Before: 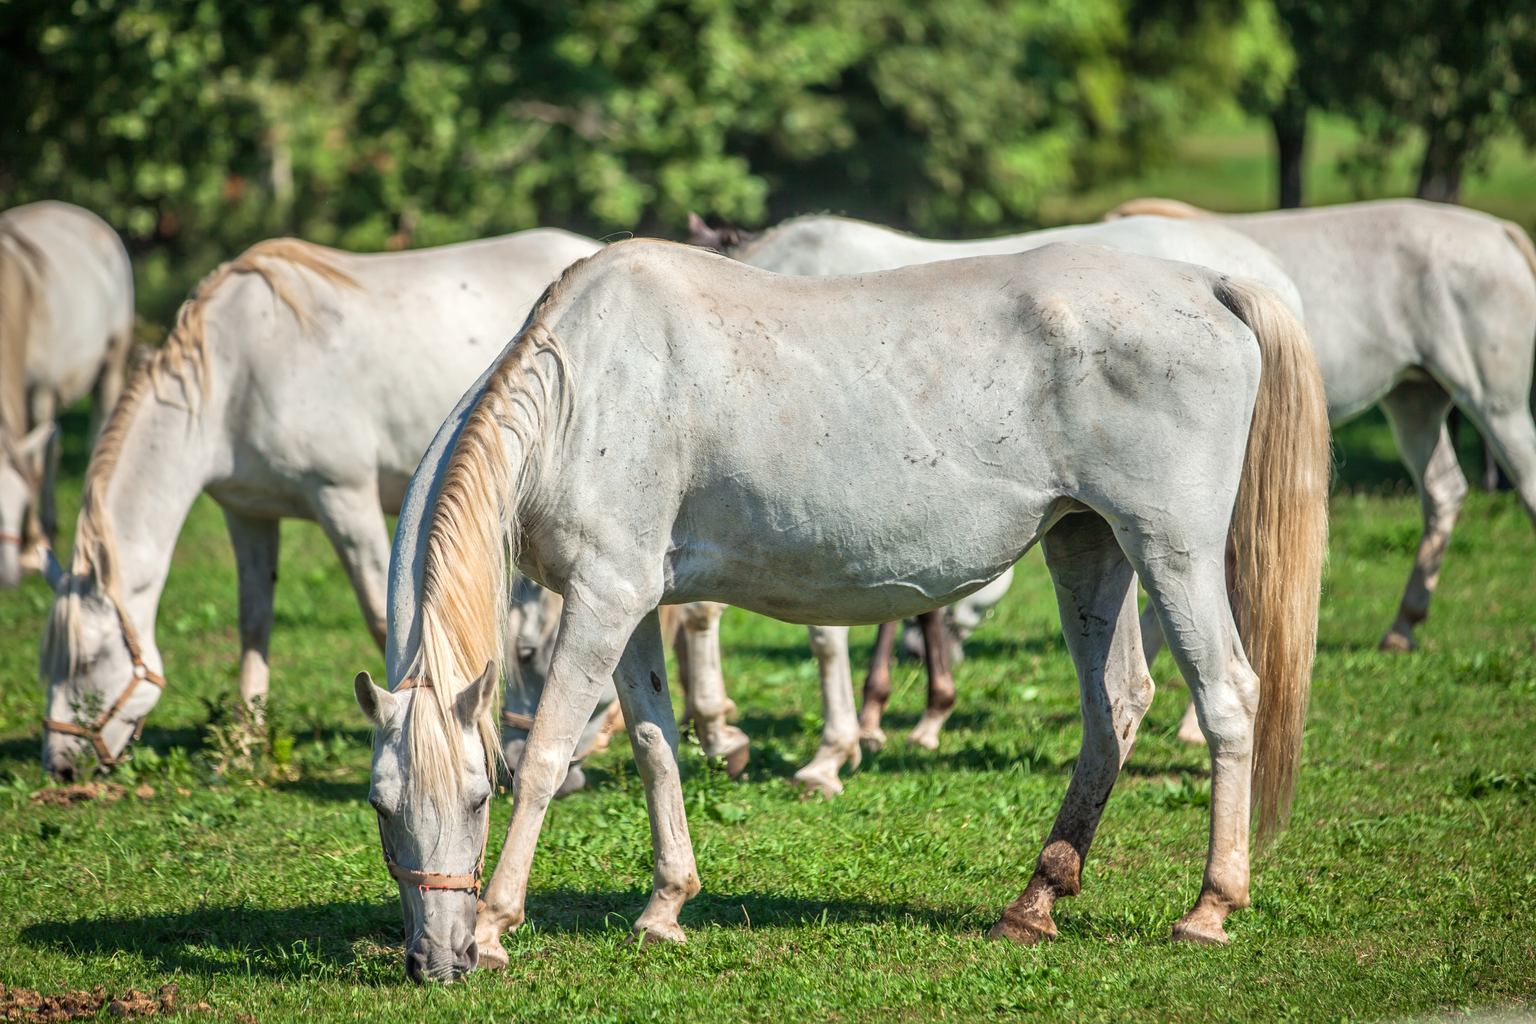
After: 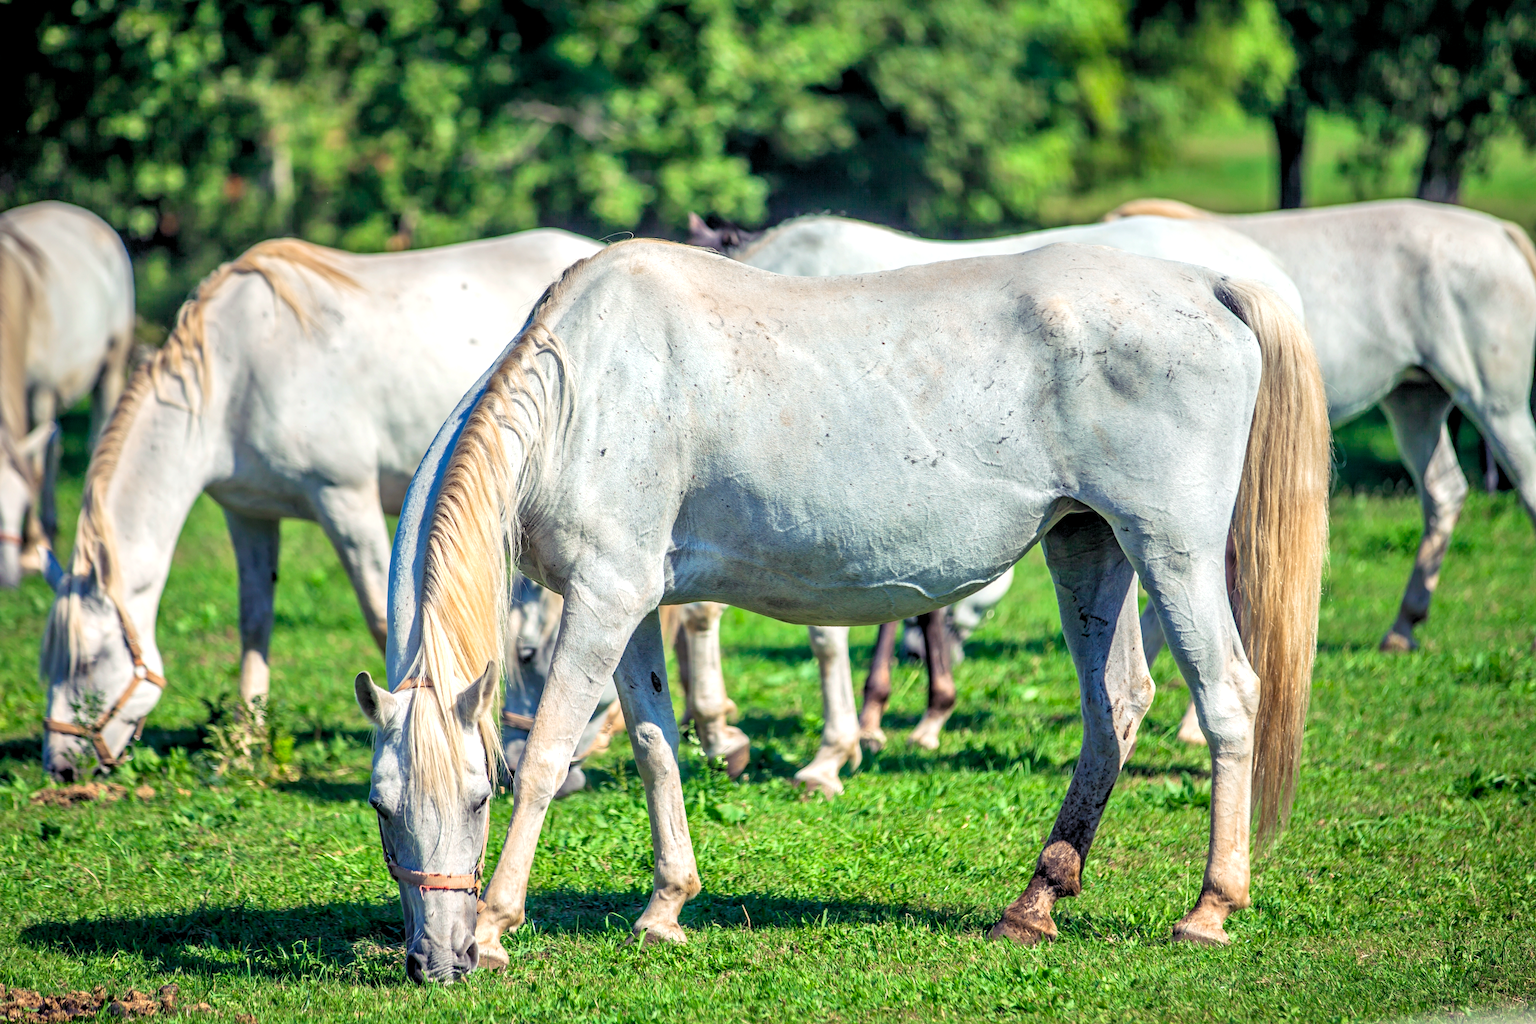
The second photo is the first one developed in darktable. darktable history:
levels: levels [0.044, 0.416, 0.908]
haze removal: compatibility mode true, adaptive false
color balance rgb: shadows lift › luminance -21.41%, shadows lift › chroma 8.901%, shadows lift › hue 283.19°, power › luminance -7.83%, power › chroma 1.117%, power › hue 217.99°, perceptual saturation grading › global saturation 0.909%
contrast brightness saturation: contrast 0.038, saturation 0.071
